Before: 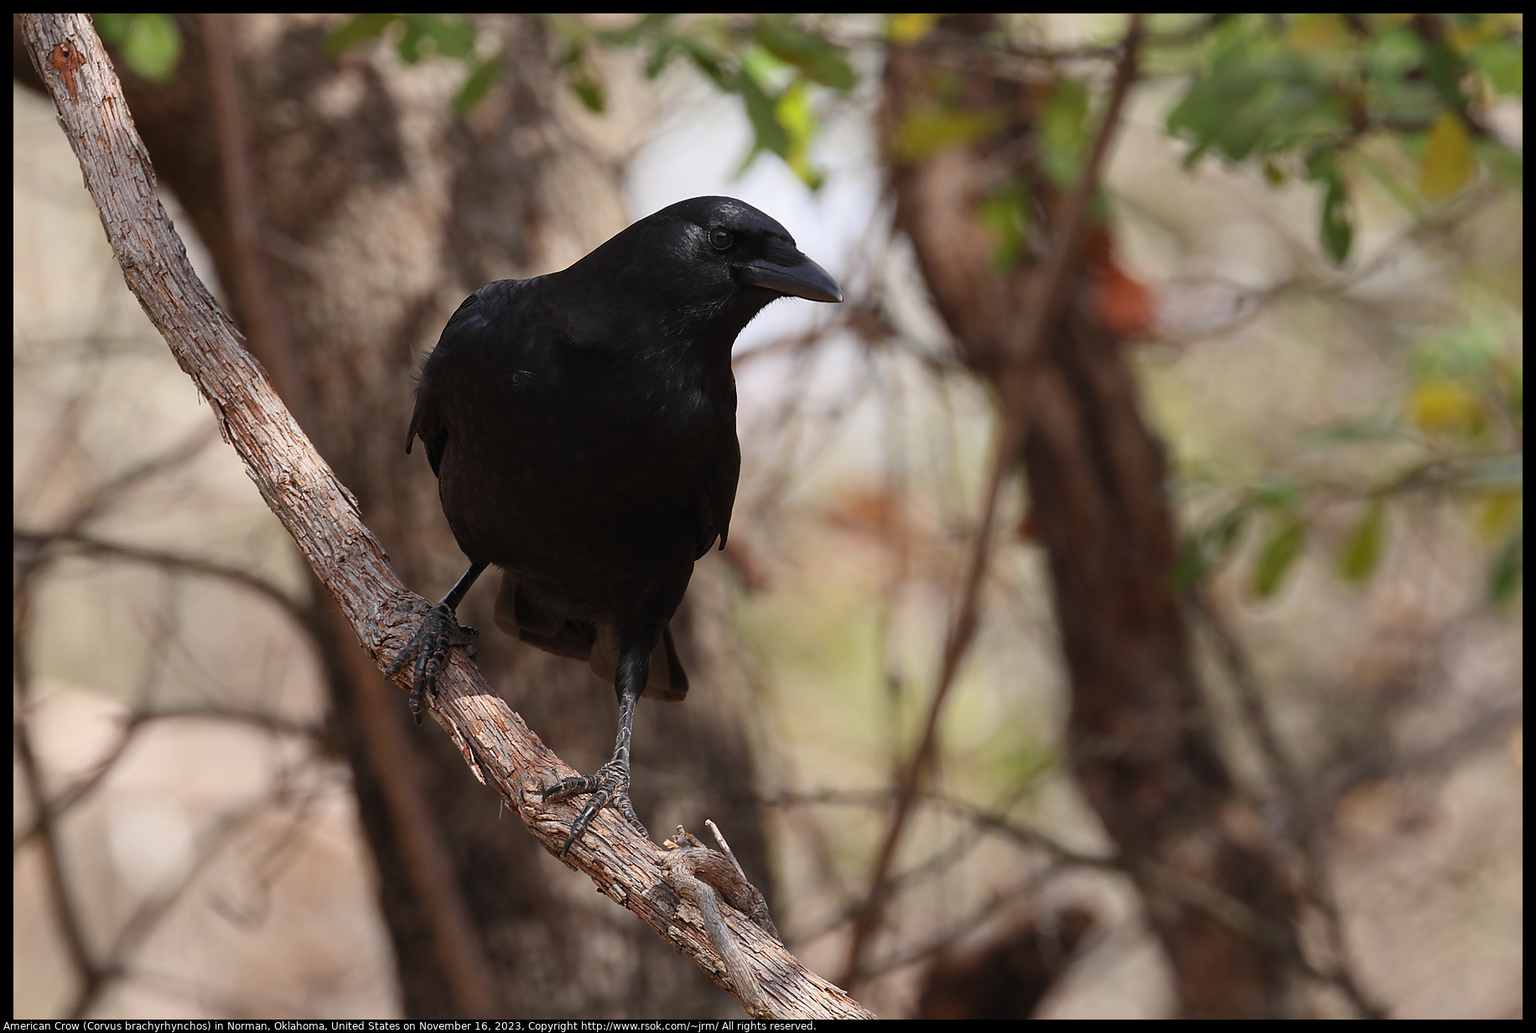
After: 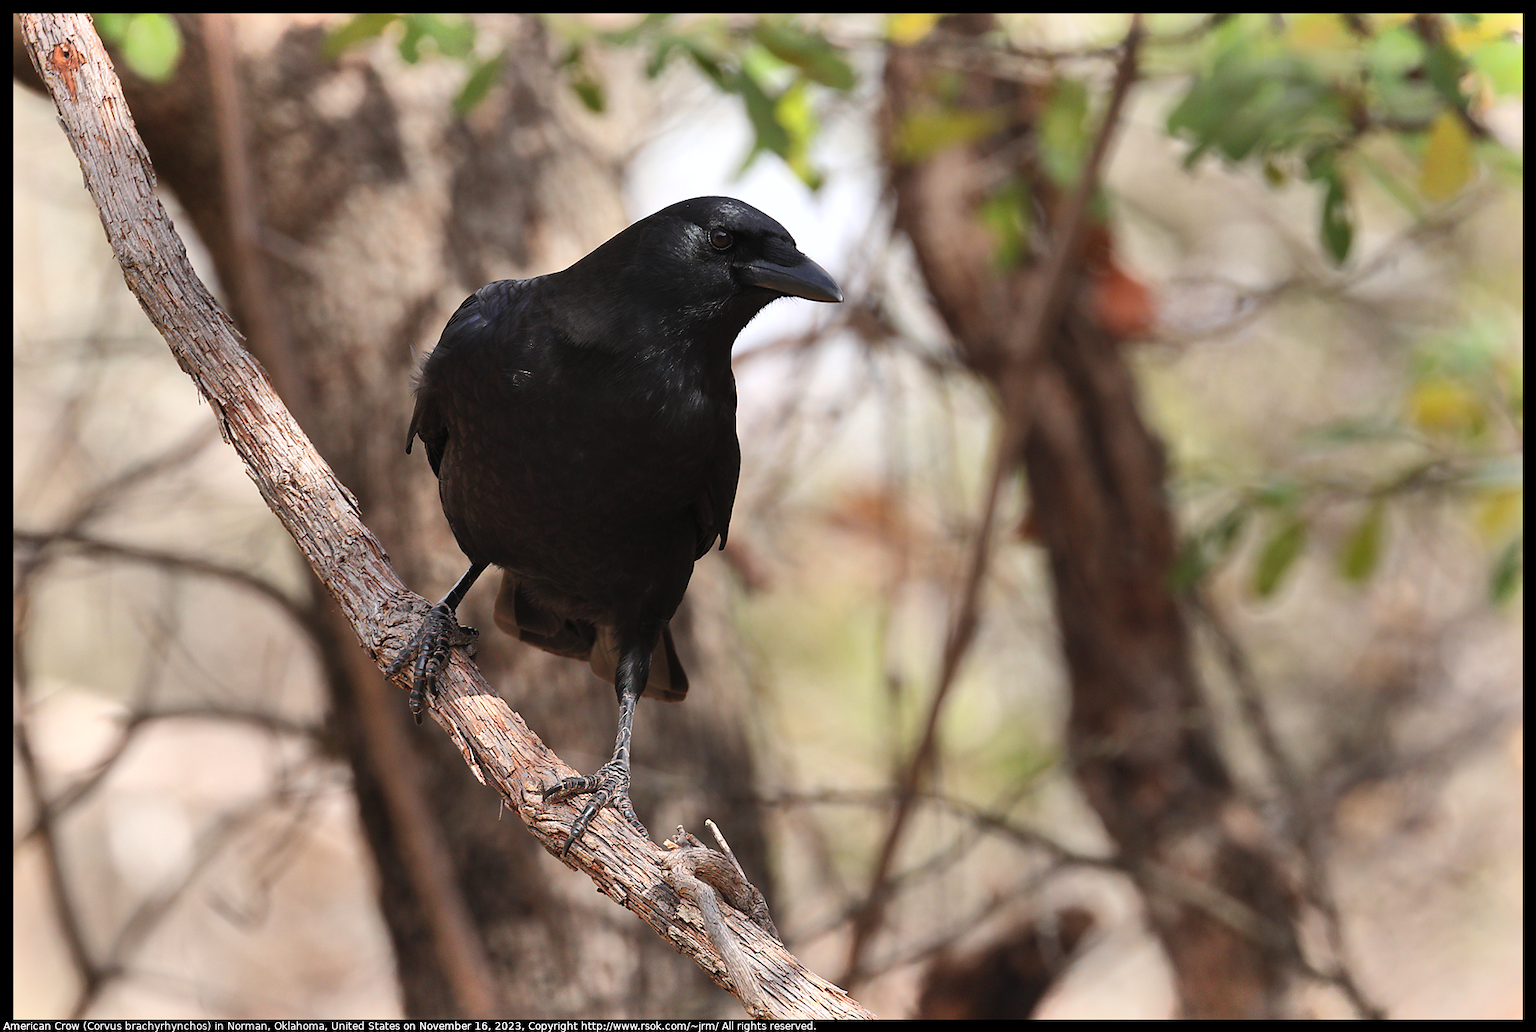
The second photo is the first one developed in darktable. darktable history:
shadows and highlights: radius 110.68, shadows 50.99, white point adjustment 9.01, highlights -5.37, soften with gaussian
